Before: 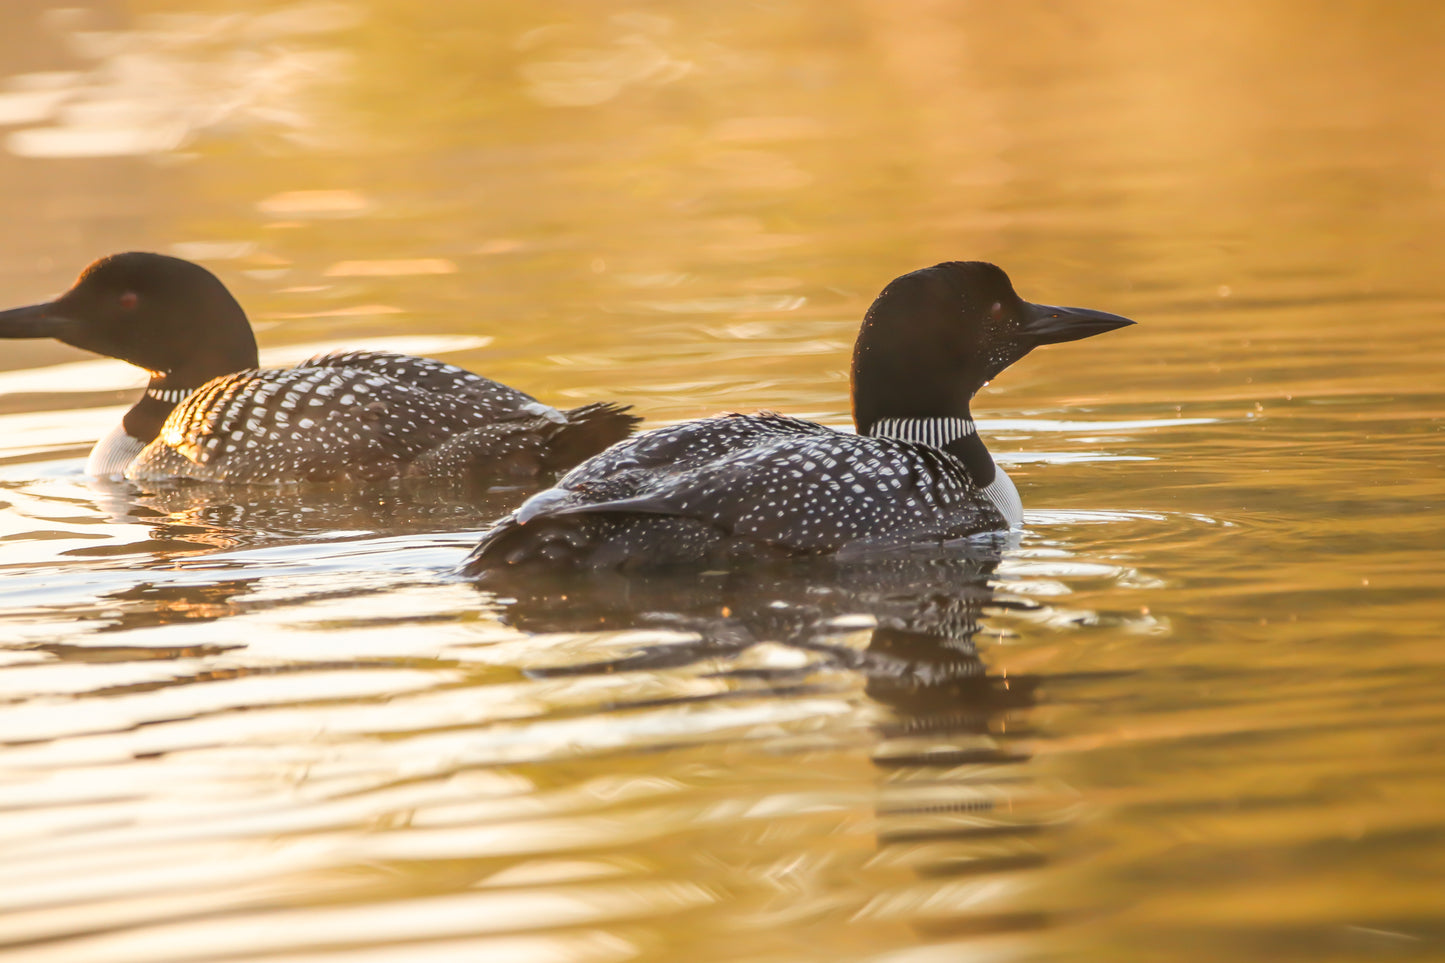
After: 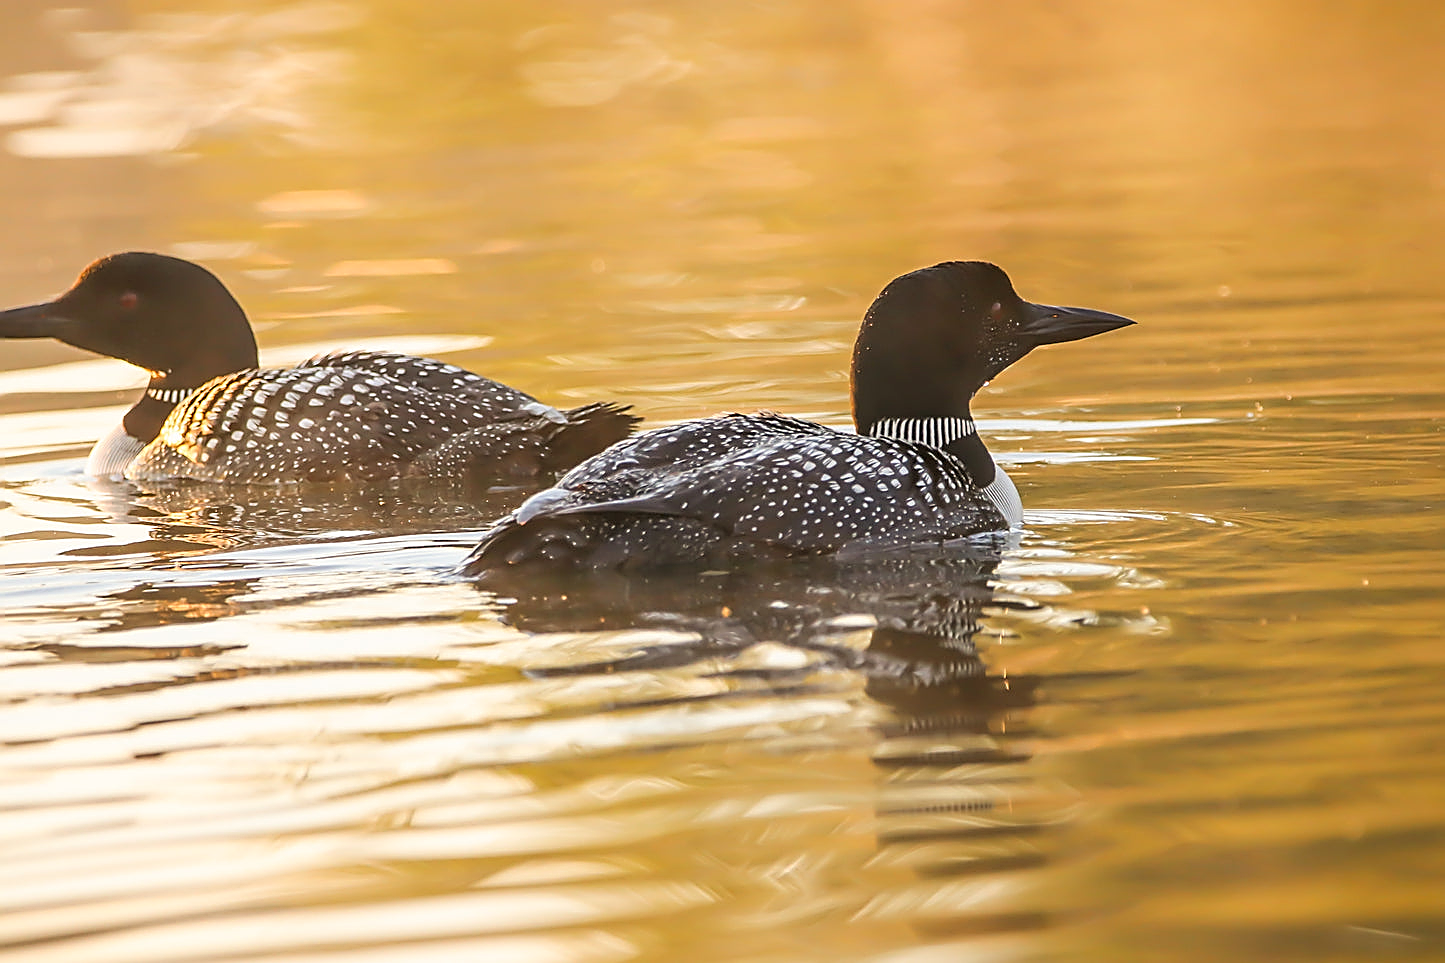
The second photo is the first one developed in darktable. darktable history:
levels: levels [0.018, 0.493, 1]
sharpen: radius 1.664, amount 1.281
